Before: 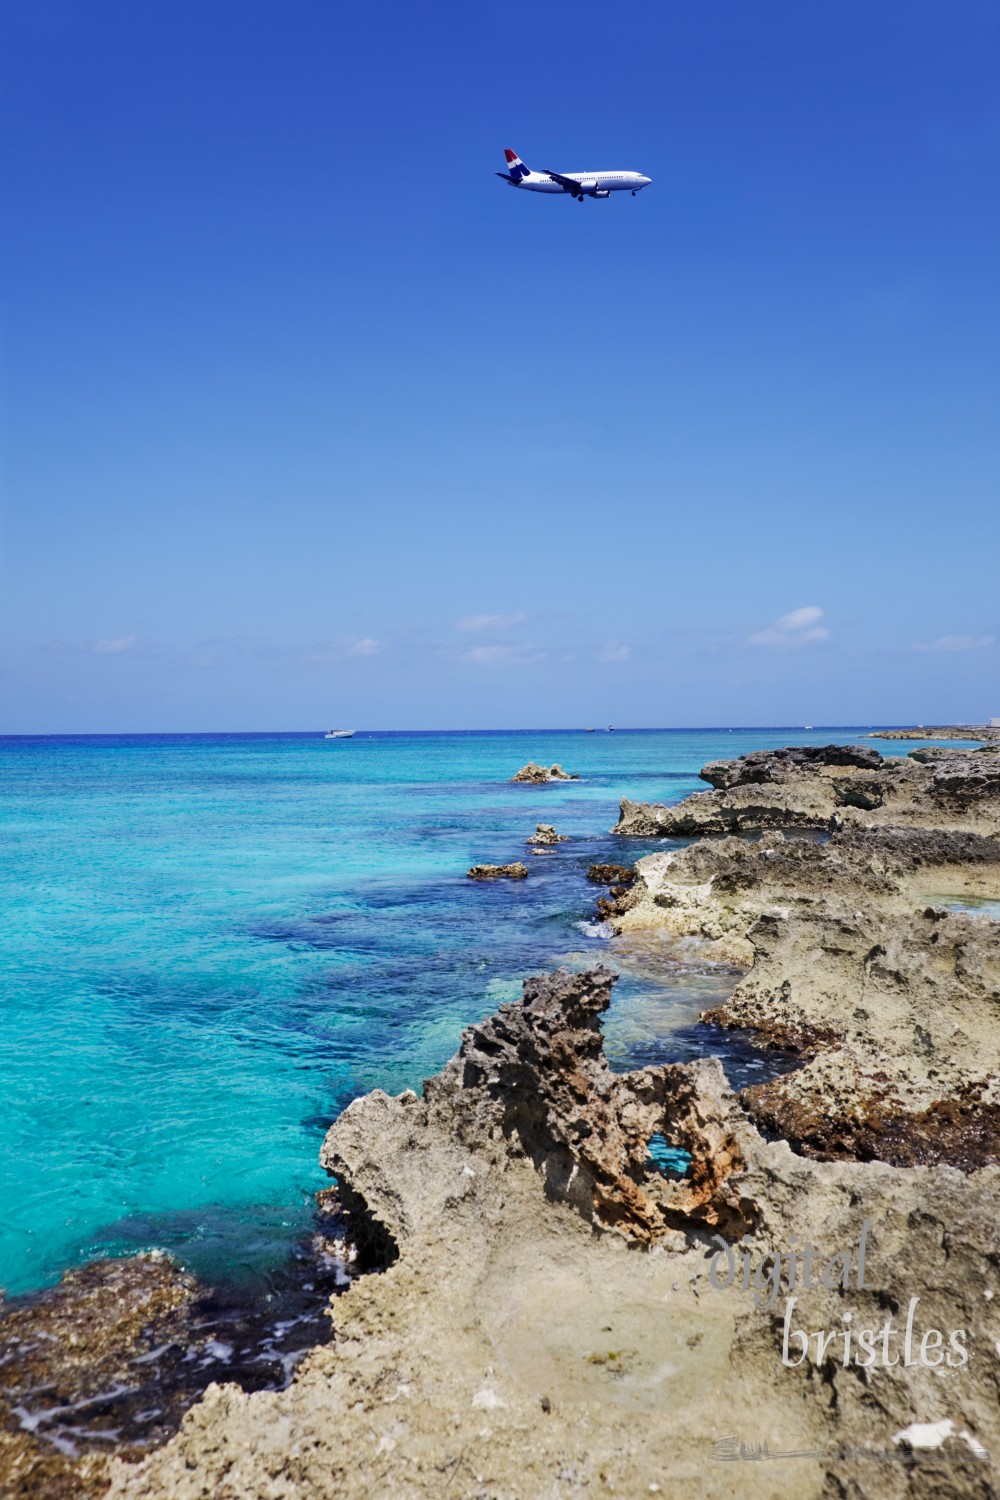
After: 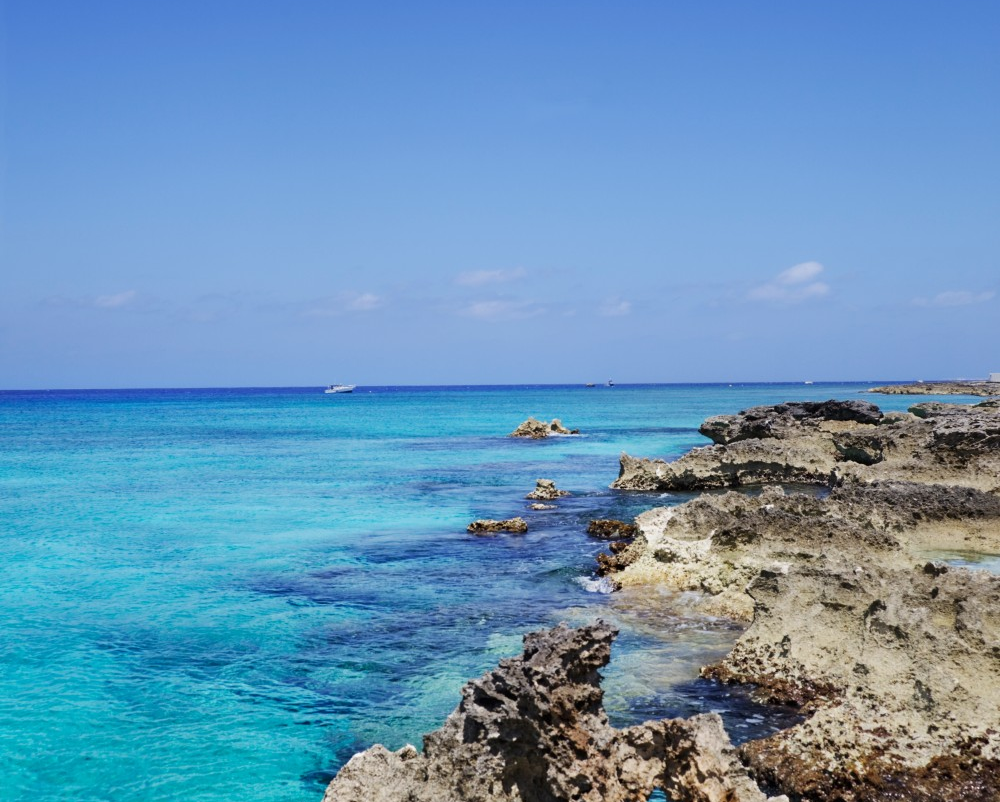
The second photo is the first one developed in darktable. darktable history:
white balance: emerald 1
crop and rotate: top 23.043%, bottom 23.437%
